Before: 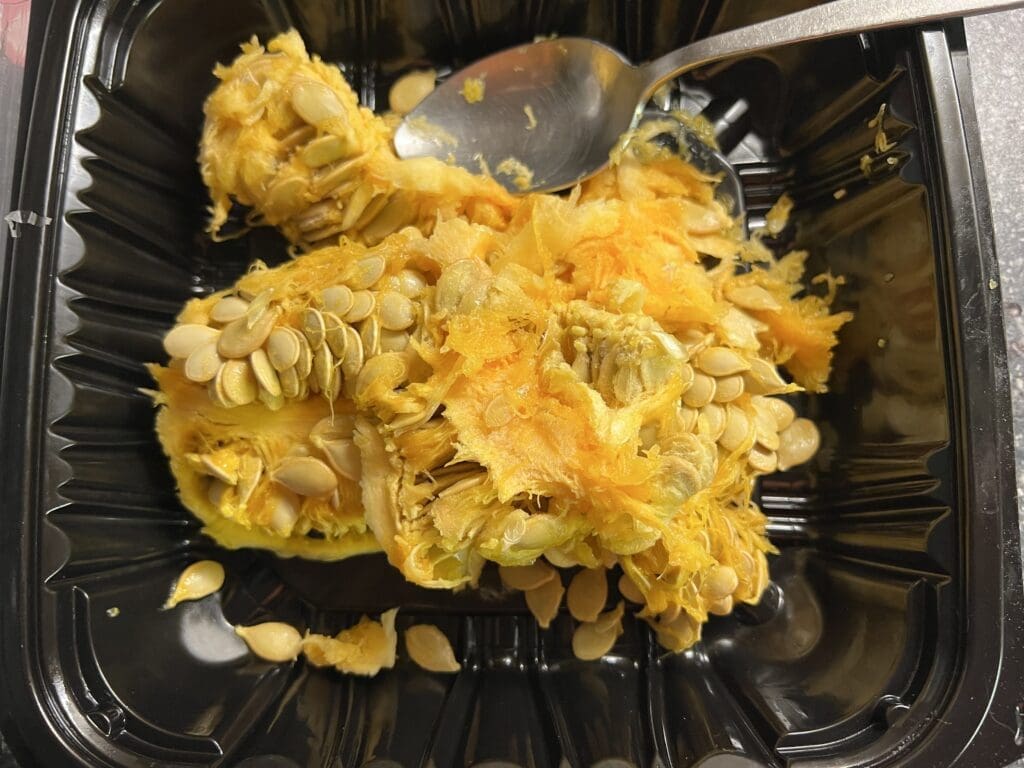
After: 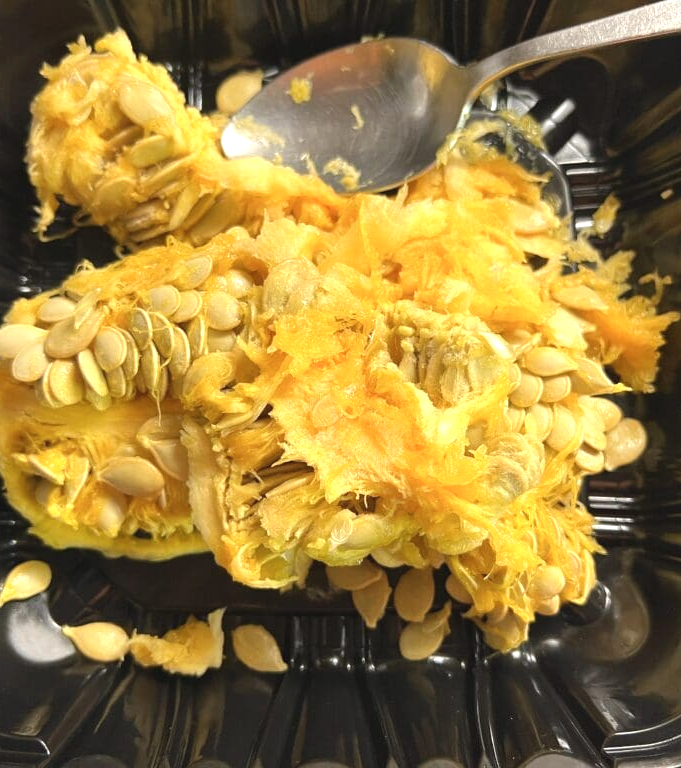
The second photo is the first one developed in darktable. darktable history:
exposure: black level correction -0.002, exposure 0.54 EV, compensate highlight preservation false
crop: left 16.899%, right 16.556%
